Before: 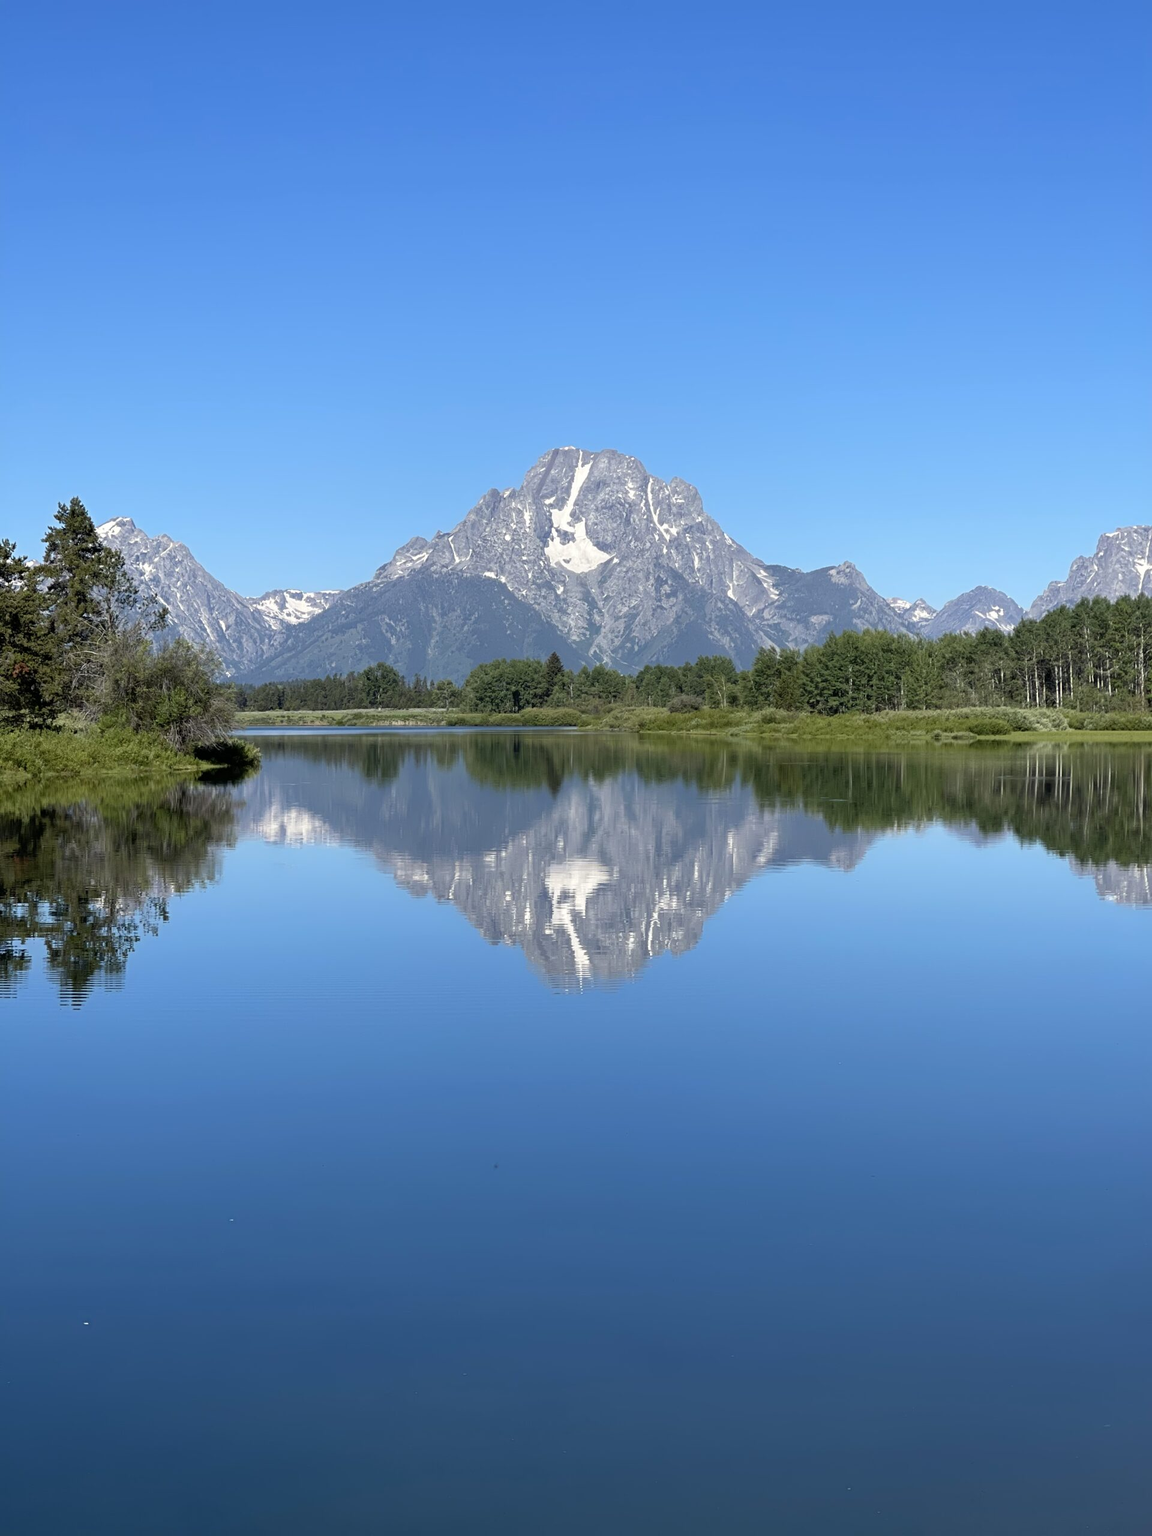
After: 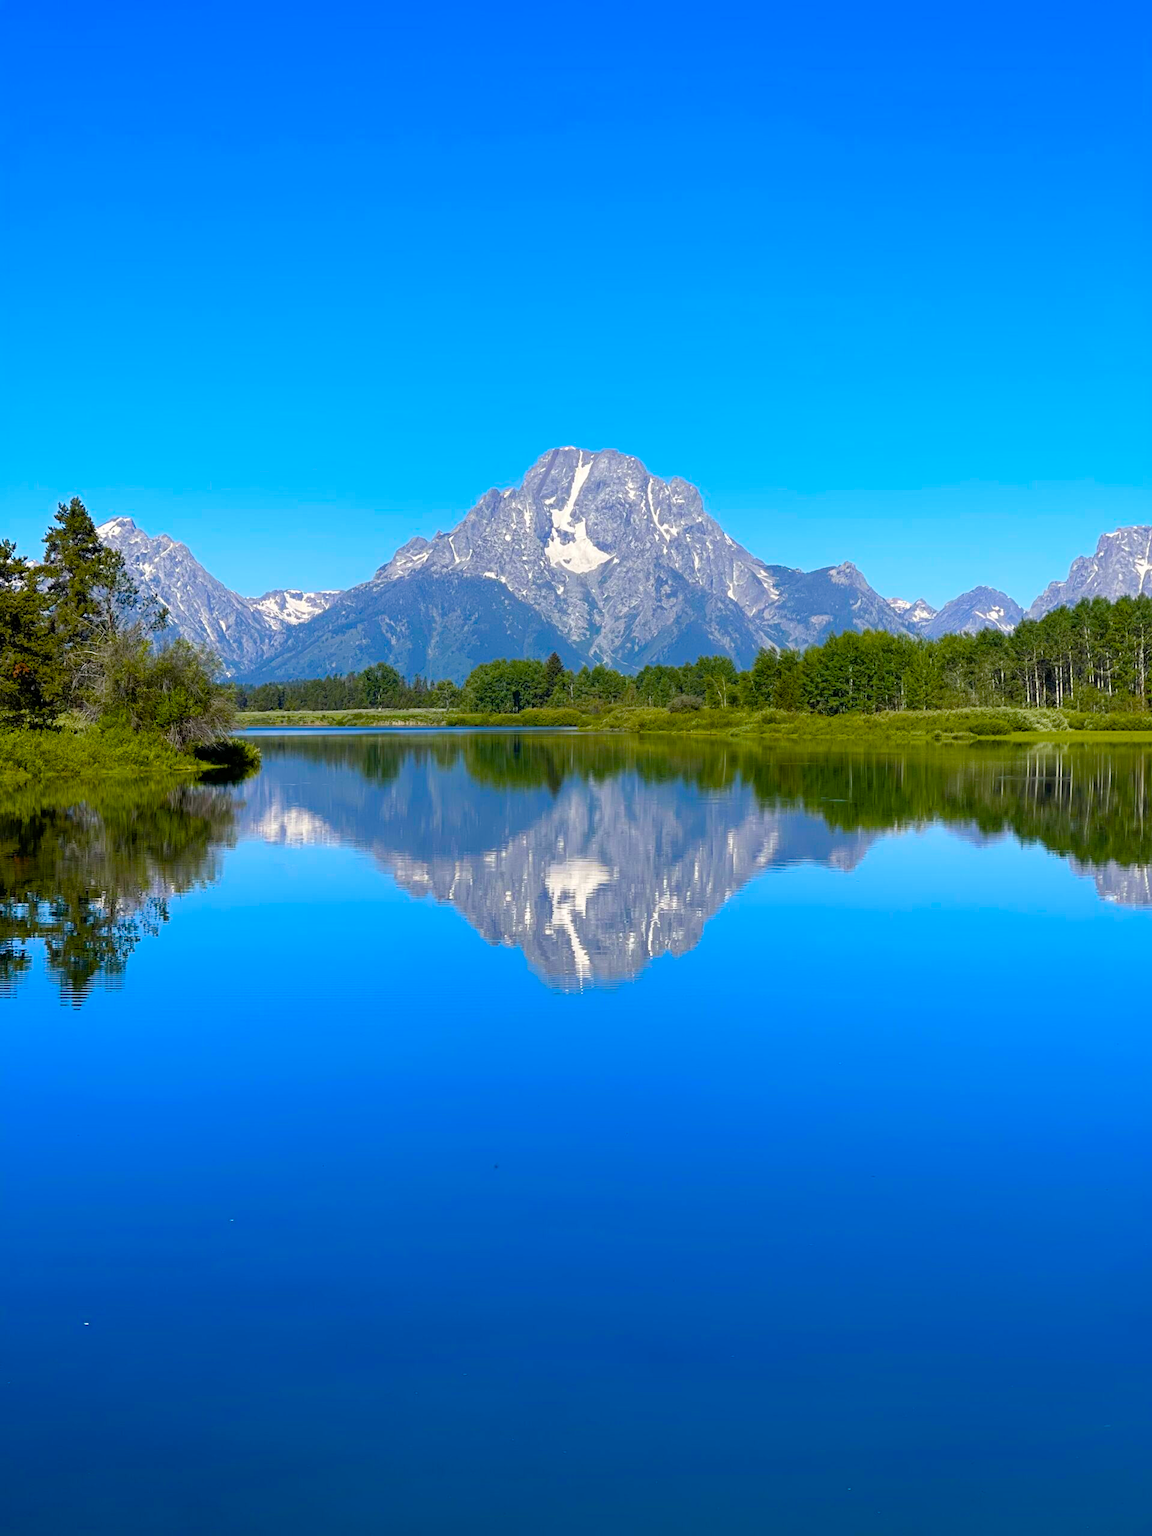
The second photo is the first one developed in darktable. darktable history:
color balance rgb: highlights gain › chroma 0.294%, highlights gain › hue 330.07°, linear chroma grading › global chroma 49.654%, perceptual saturation grading › global saturation 20%, perceptual saturation grading › highlights -25.353%, perceptual saturation grading › shadows 50.212%, global vibrance 24.837%
